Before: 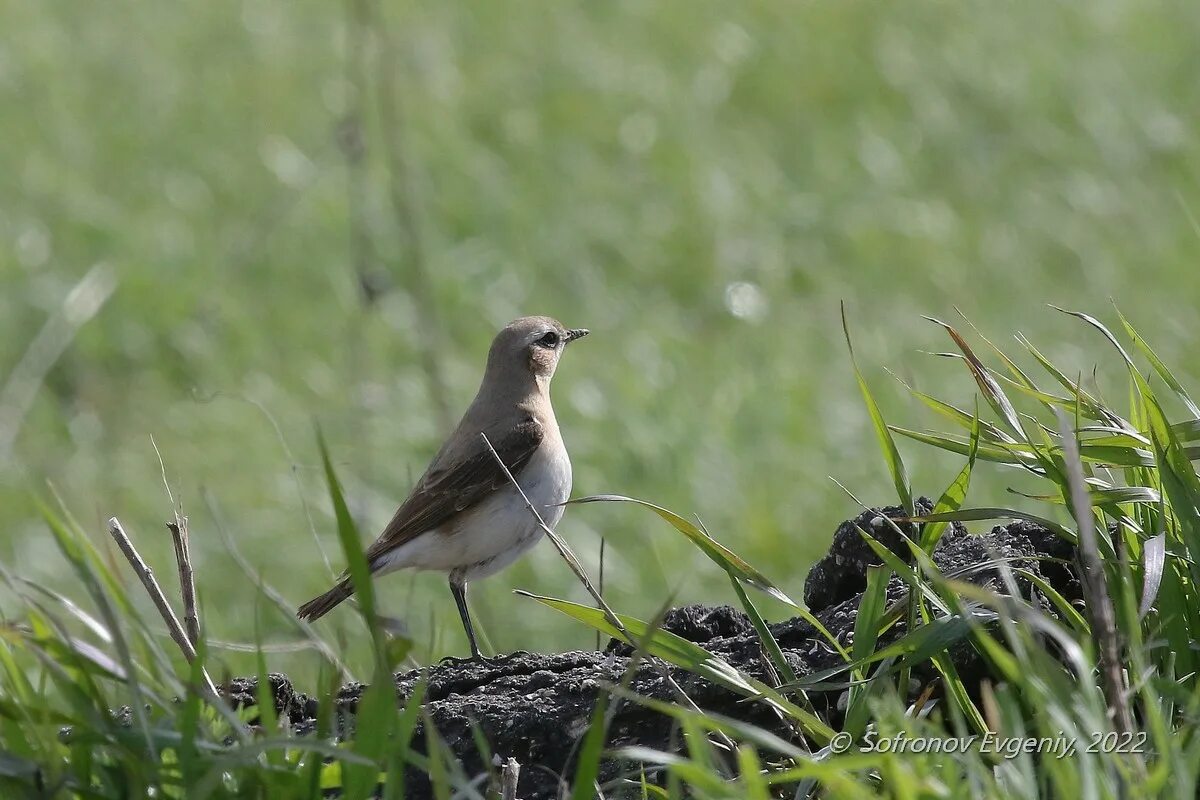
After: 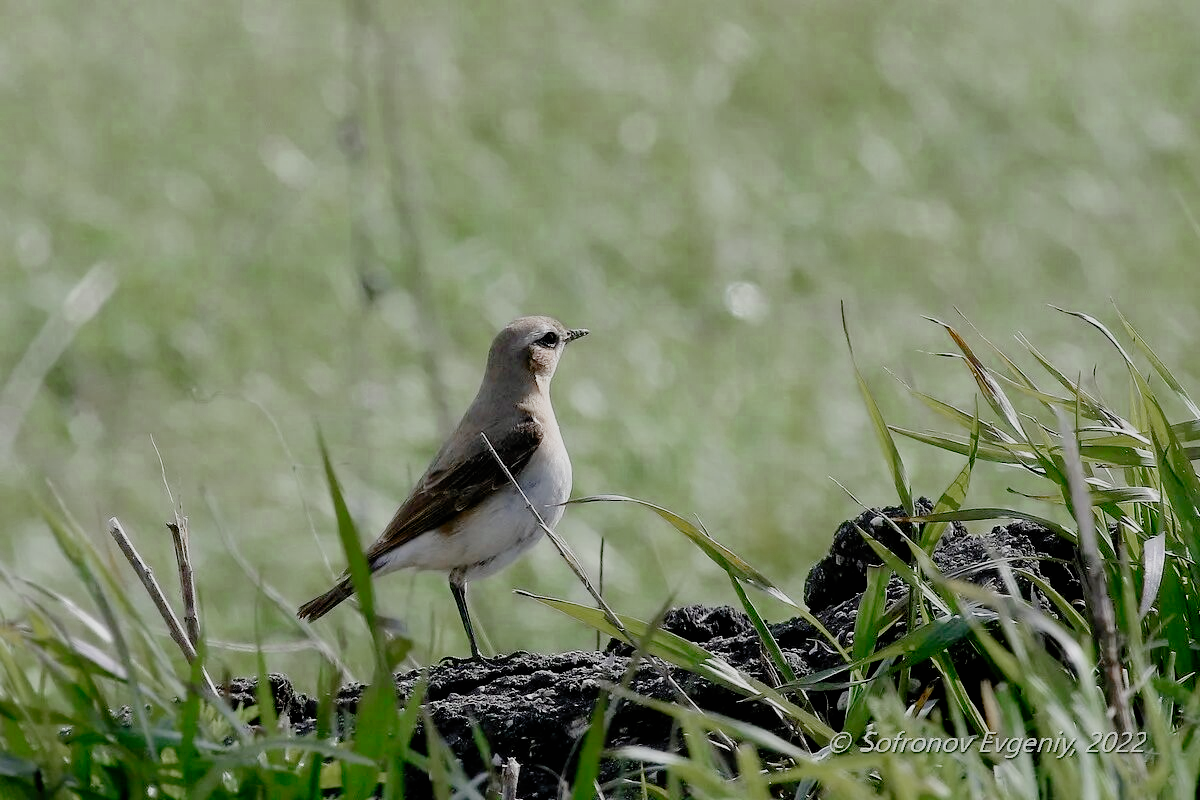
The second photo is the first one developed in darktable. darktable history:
exposure: black level correction 0, exposure 0.301 EV, compensate highlight preservation false
color balance rgb: linear chroma grading › shadows -1.932%, linear chroma grading › highlights -14.5%, linear chroma grading › global chroma -9.717%, linear chroma grading › mid-tones -10.387%, perceptual saturation grading › global saturation 19.999%
filmic rgb: black relative exposure -4.57 EV, white relative exposure 4.76 EV, threshold 5.94 EV, hardness 2.36, latitude 36.75%, contrast 1.046, highlights saturation mix 1.42%, shadows ↔ highlights balance 1.25%, preserve chrominance no, color science v5 (2021), iterations of high-quality reconstruction 0, enable highlight reconstruction true
color zones: curves: ch0 [(0.11, 0.396) (0.195, 0.36) (0.25, 0.5) (0.303, 0.412) (0.357, 0.544) (0.75, 0.5) (0.967, 0.328)]; ch1 [(0, 0.468) (0.112, 0.512) (0.202, 0.6) (0.25, 0.5) (0.307, 0.352) (0.357, 0.544) (0.75, 0.5) (0.963, 0.524)]
